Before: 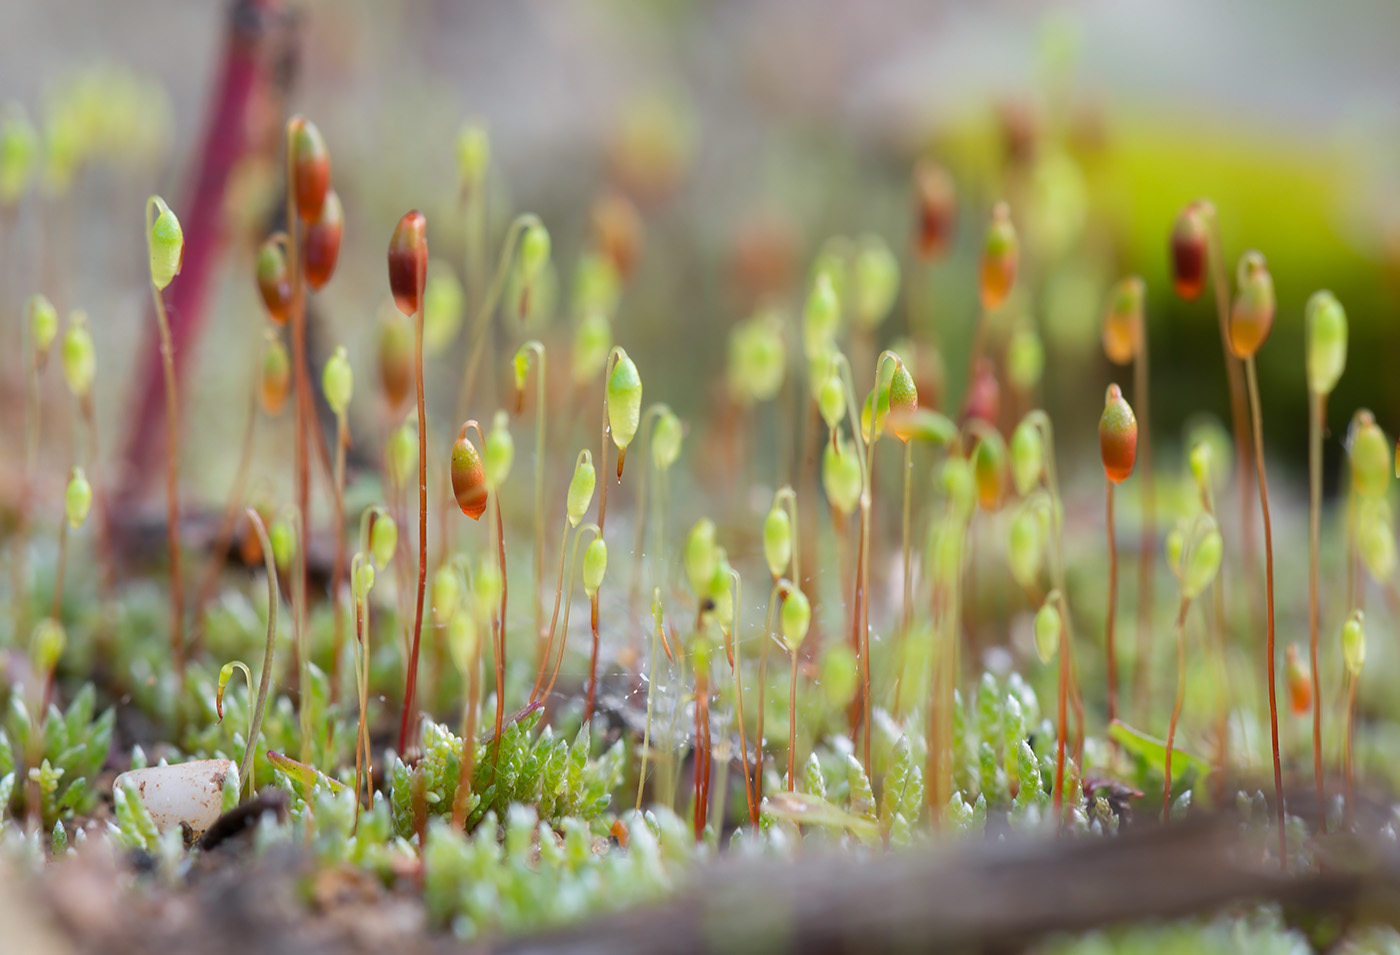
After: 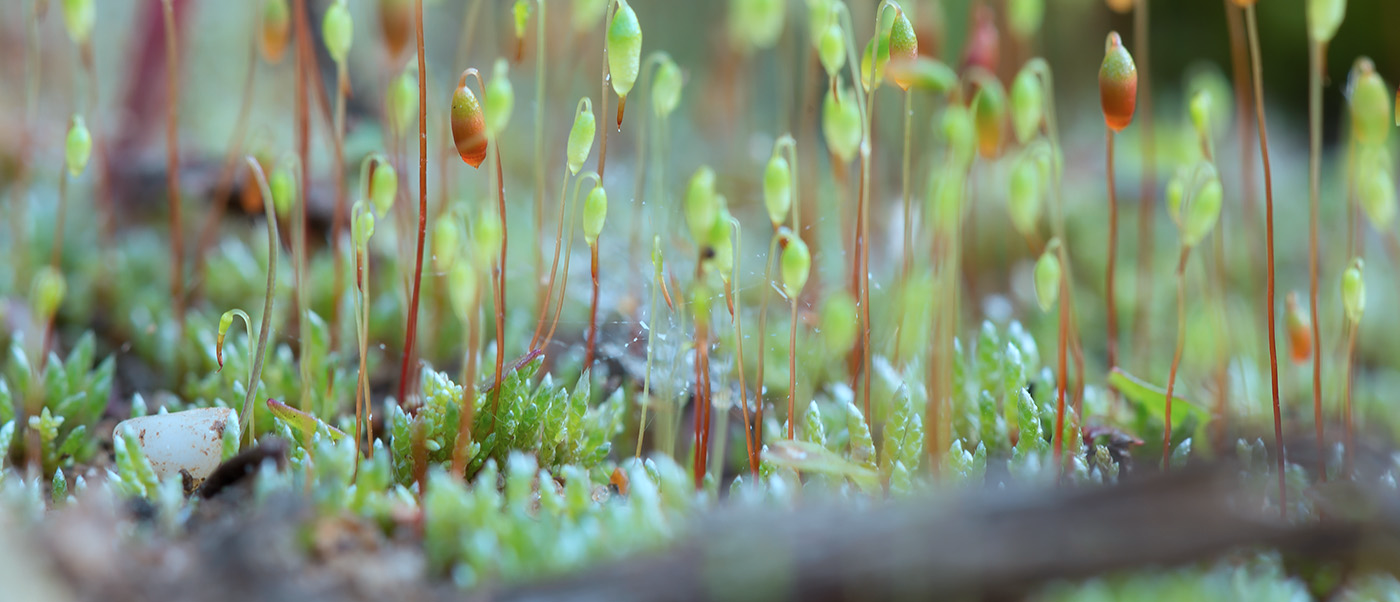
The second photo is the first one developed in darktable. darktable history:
color correction: highlights a* -11.89, highlights b* -15
crop and rotate: top 36.885%
